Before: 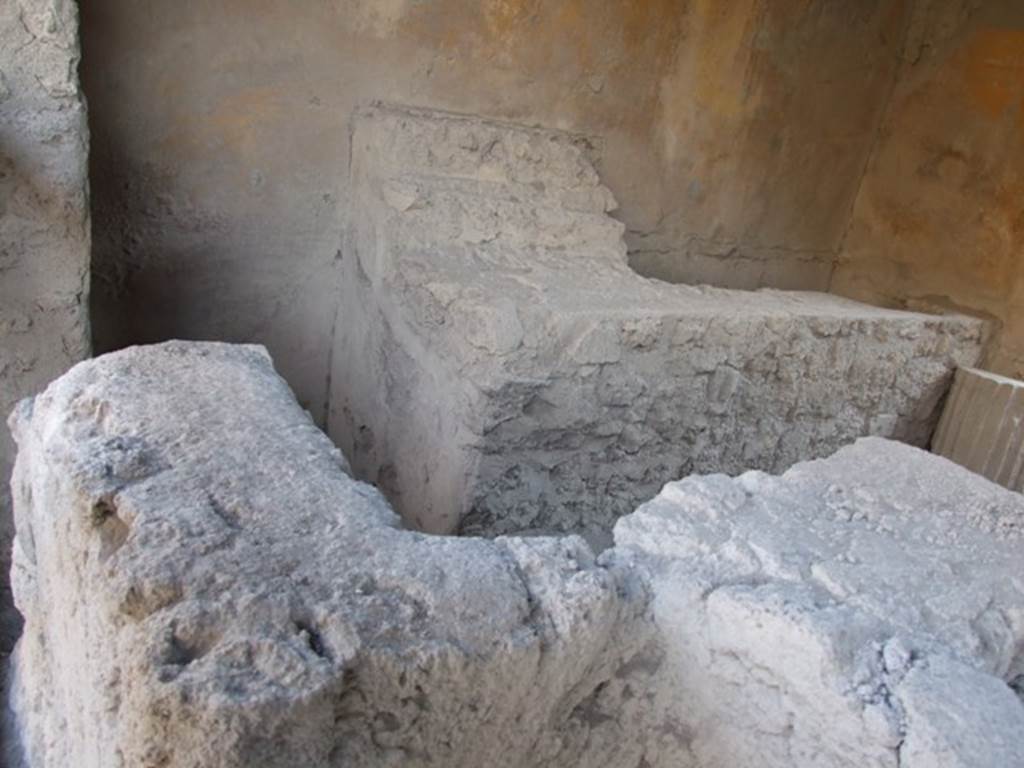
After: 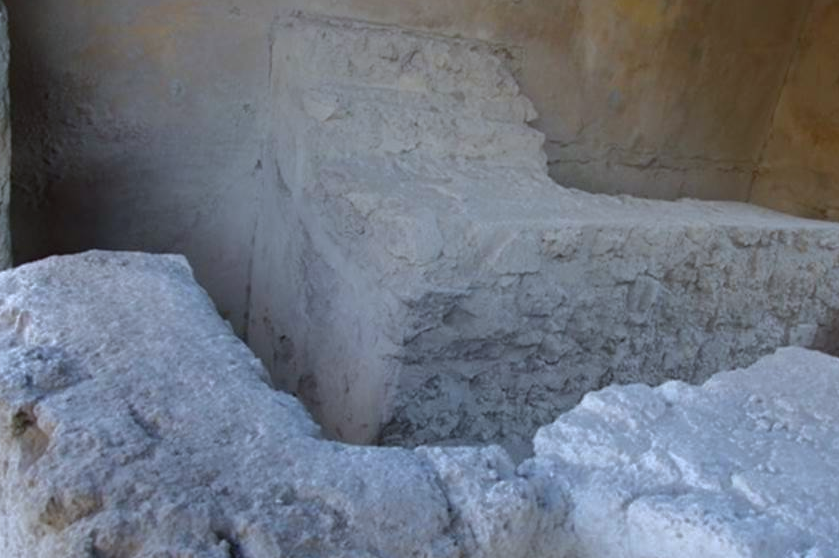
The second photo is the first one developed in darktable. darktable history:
tone curve: curves: ch0 [(0, 0) (0.568, 0.517) (0.8, 0.717) (1, 1)]
white balance: red 0.924, blue 1.095
crop: left 7.856%, top 11.836%, right 10.12%, bottom 15.387%
contrast brightness saturation: saturation 0.18
